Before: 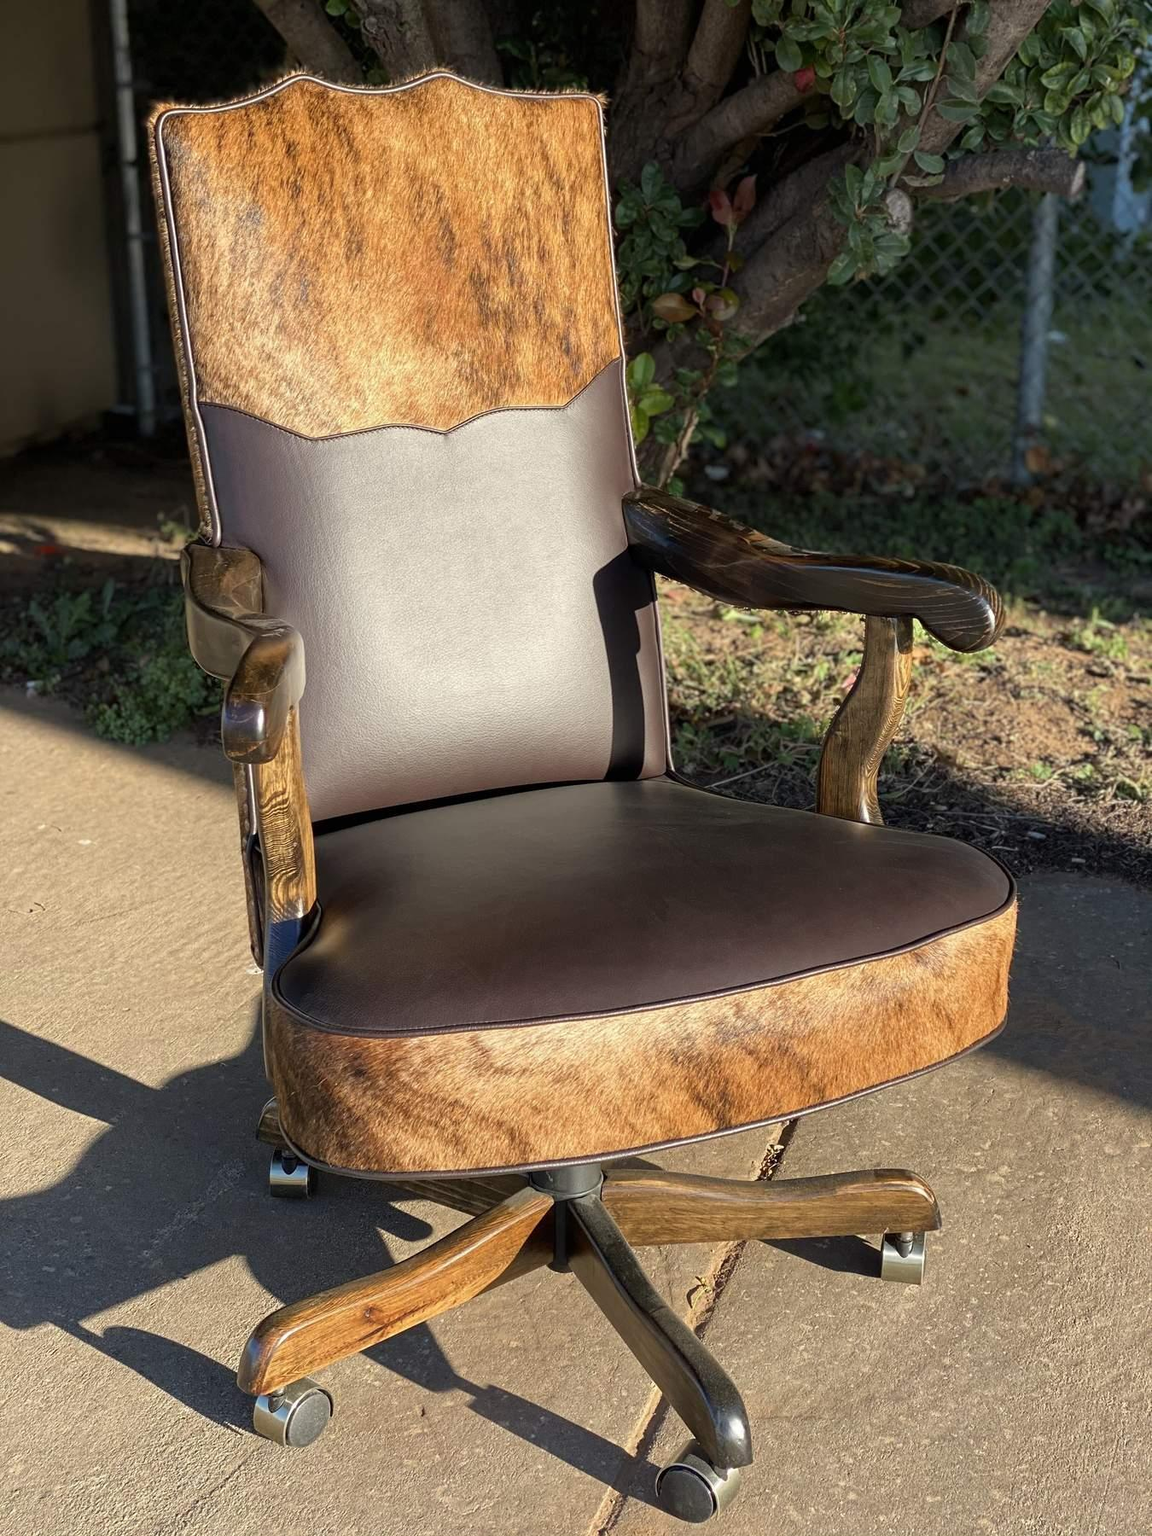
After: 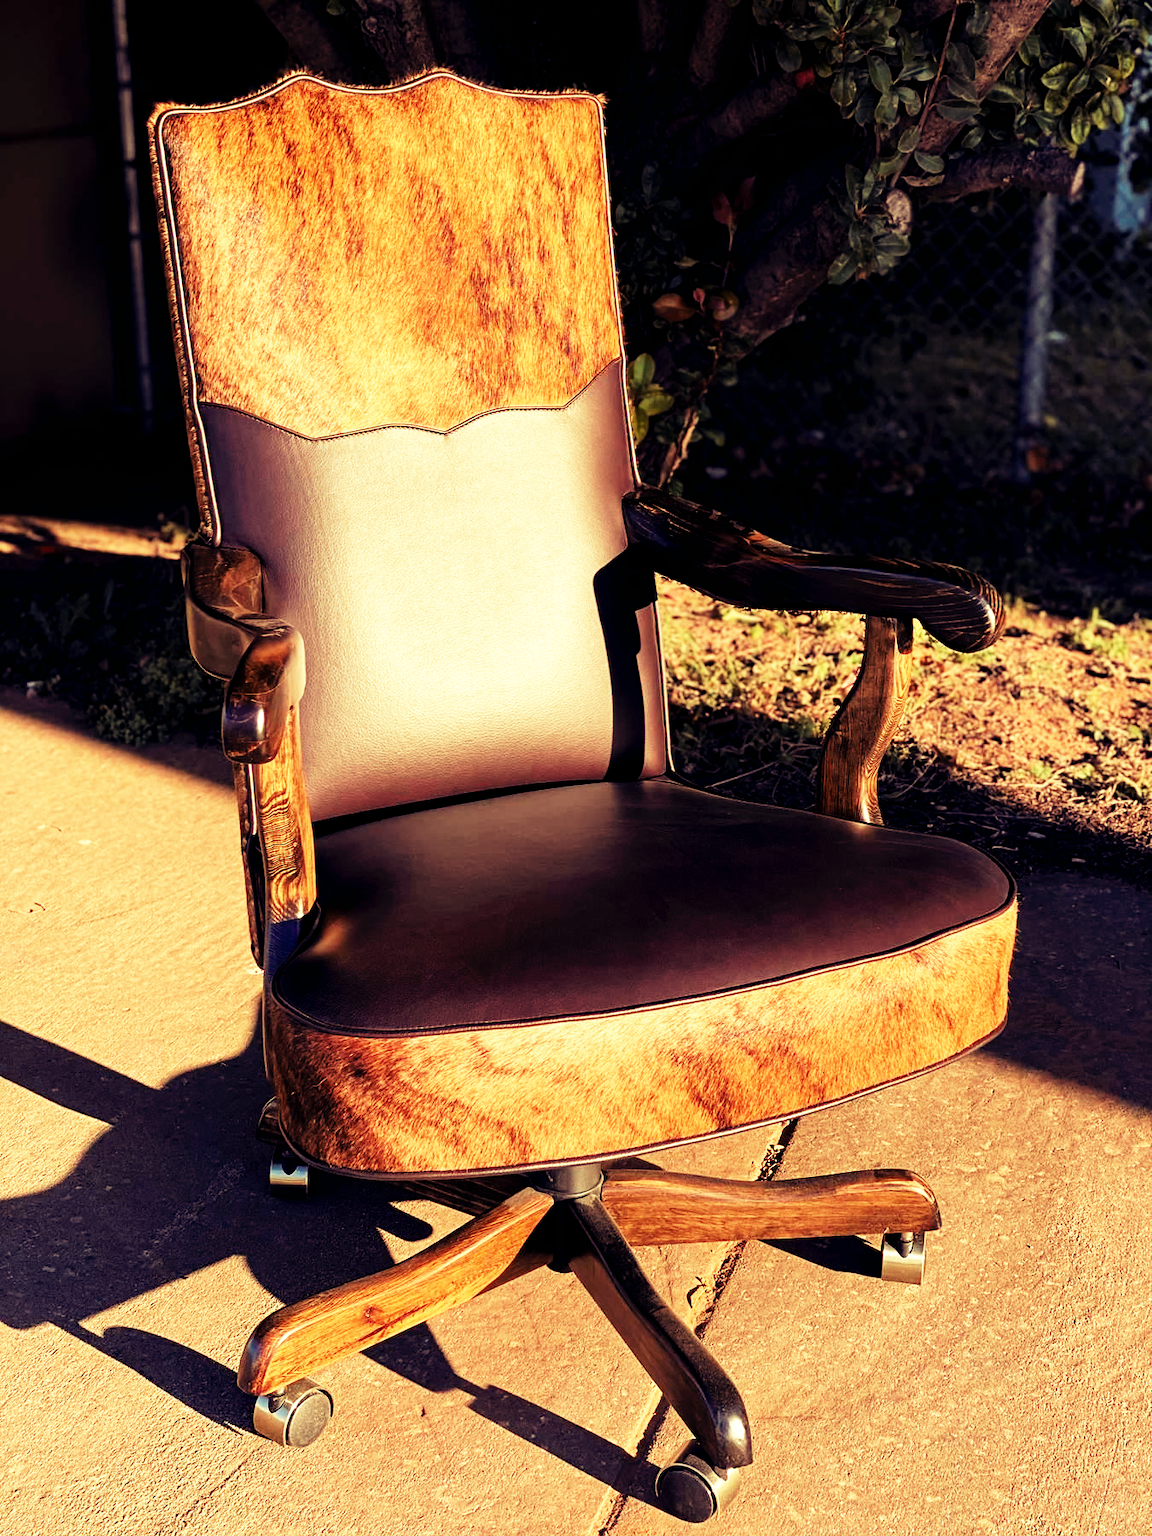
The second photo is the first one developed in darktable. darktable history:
tone curve: curves: ch0 [(0, 0) (0.003, 0.002) (0.011, 0.002) (0.025, 0.002) (0.044, 0.002) (0.069, 0.002) (0.1, 0.003) (0.136, 0.008) (0.177, 0.03) (0.224, 0.058) (0.277, 0.139) (0.335, 0.233) (0.399, 0.363) (0.468, 0.506) (0.543, 0.649) (0.623, 0.781) (0.709, 0.88) (0.801, 0.956) (0.898, 0.994) (1, 1)], preserve colors none
color look up table: target L [82.68, 85.23, 73.99, 73.7, 79.09, 74.55, 70.63, 69.17, 60.69, 56.54, 55.81, 53.29, 38.33, 0.047, 200.01, 84.78, 82.95, 69.75, 61.21, 63.97, 50.79, 48.17, 47.23, 46.71, 31.86, 41.21, 13.63, 93.59, 73.55, 72.38, 52.29, 49.86, 55.76, 48.68, 38.25, 36.7, 44.24, 36.15, 38.33, 23.52, 19.05, 19.5, 86.7, 72.77, 66.56, 63.14, 47.99, 40.07, 33.53], target a [-16.89, -17.83, -60.53, -54.11, -10.18, -42.45, -58.76, 4.277, -5.115, -32.67, -34.96, -12.09, -18.64, 1.273, 0, -11.35, -16.04, 5.105, 23.01, 10.77, 43.43, 46.05, 34.76, 31.91, 13, 34.94, 10.11, -10.14, 23.42, 22.47, 60.41, 51.45, 28.03, 45.45, 15.41, 27.29, 41.85, 37.96, 31.61, 19.31, 22.51, 23.76, -17.52, -12.48, -36.87, -21.62, -1.336, -2.919, -9.313], target b [61.57, 44.2, 32.23, 18.77, 27.63, 42.12, 50.05, 42.67, 39.39, 20.47, 32.07, 21.32, 20.93, -13.19, 0, 34.37, 58.98, 49.02, 24.82, 28.39, 11.26, 35.48, 14.88, 32.01, 14.97, 28.94, 5.936, 17.72, -16.75, -18.41, -47.24, -8.251, 6.968, -9.936, -27.21, -60.17, -26.17, -73.69, 8.441, -14.67, -29.75, -29.37, -10.94, -6.031, -2.958, -33.13, 5.667, -11.7, -6.089], num patches 49
